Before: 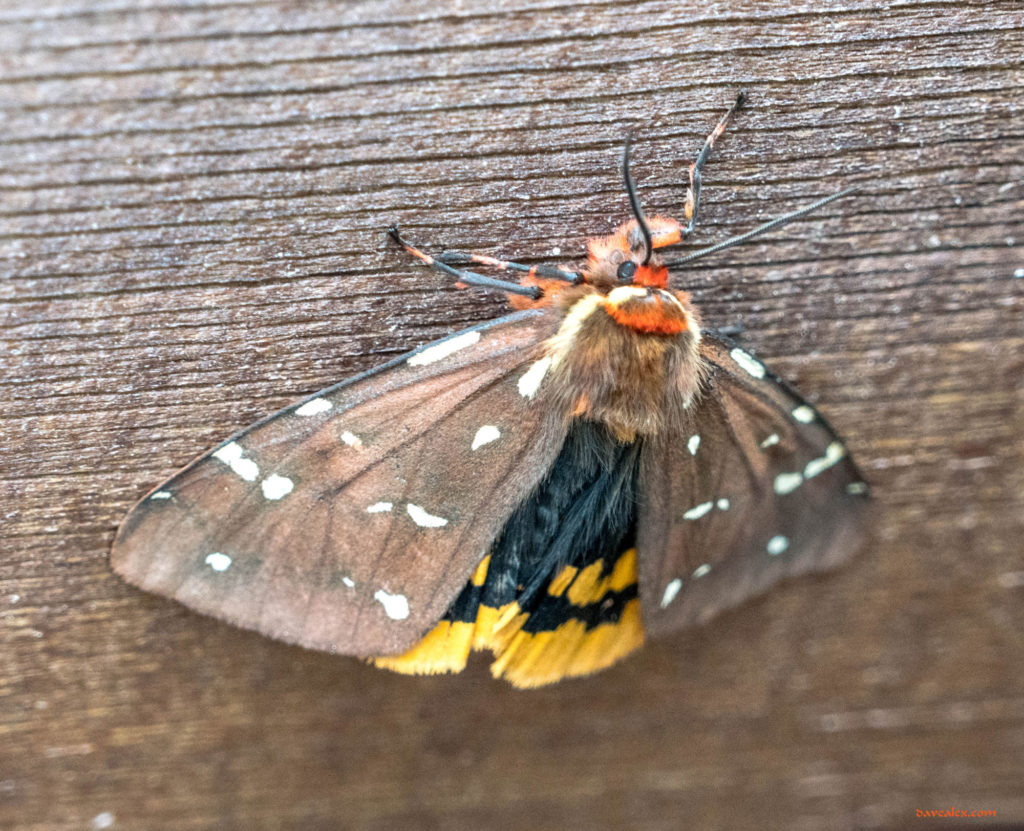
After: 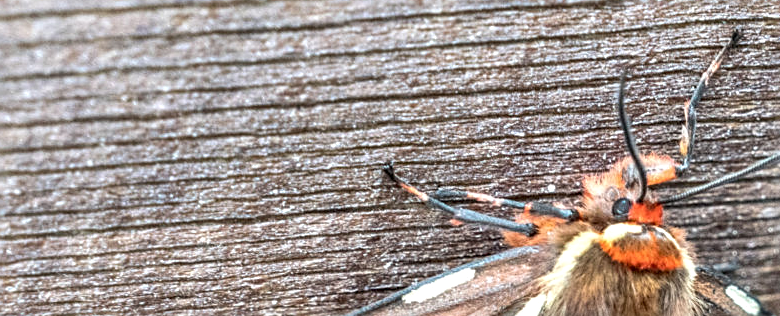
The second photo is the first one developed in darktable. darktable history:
crop: left 0.579%, top 7.627%, right 23.167%, bottom 54.275%
local contrast: on, module defaults
sharpen: on, module defaults
